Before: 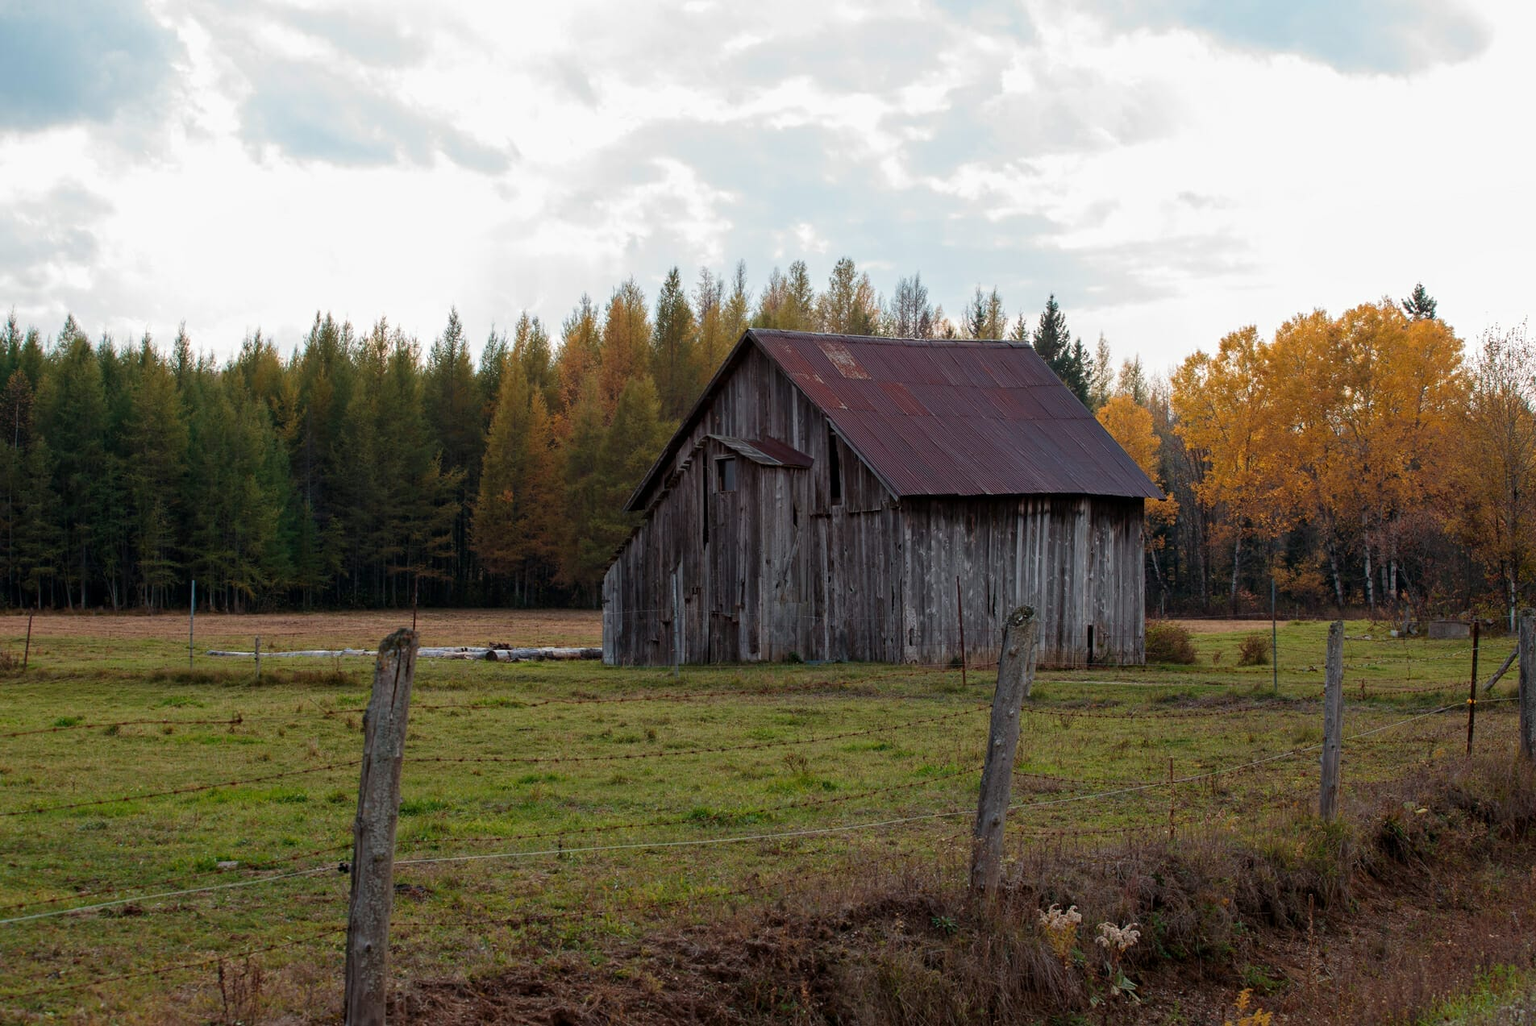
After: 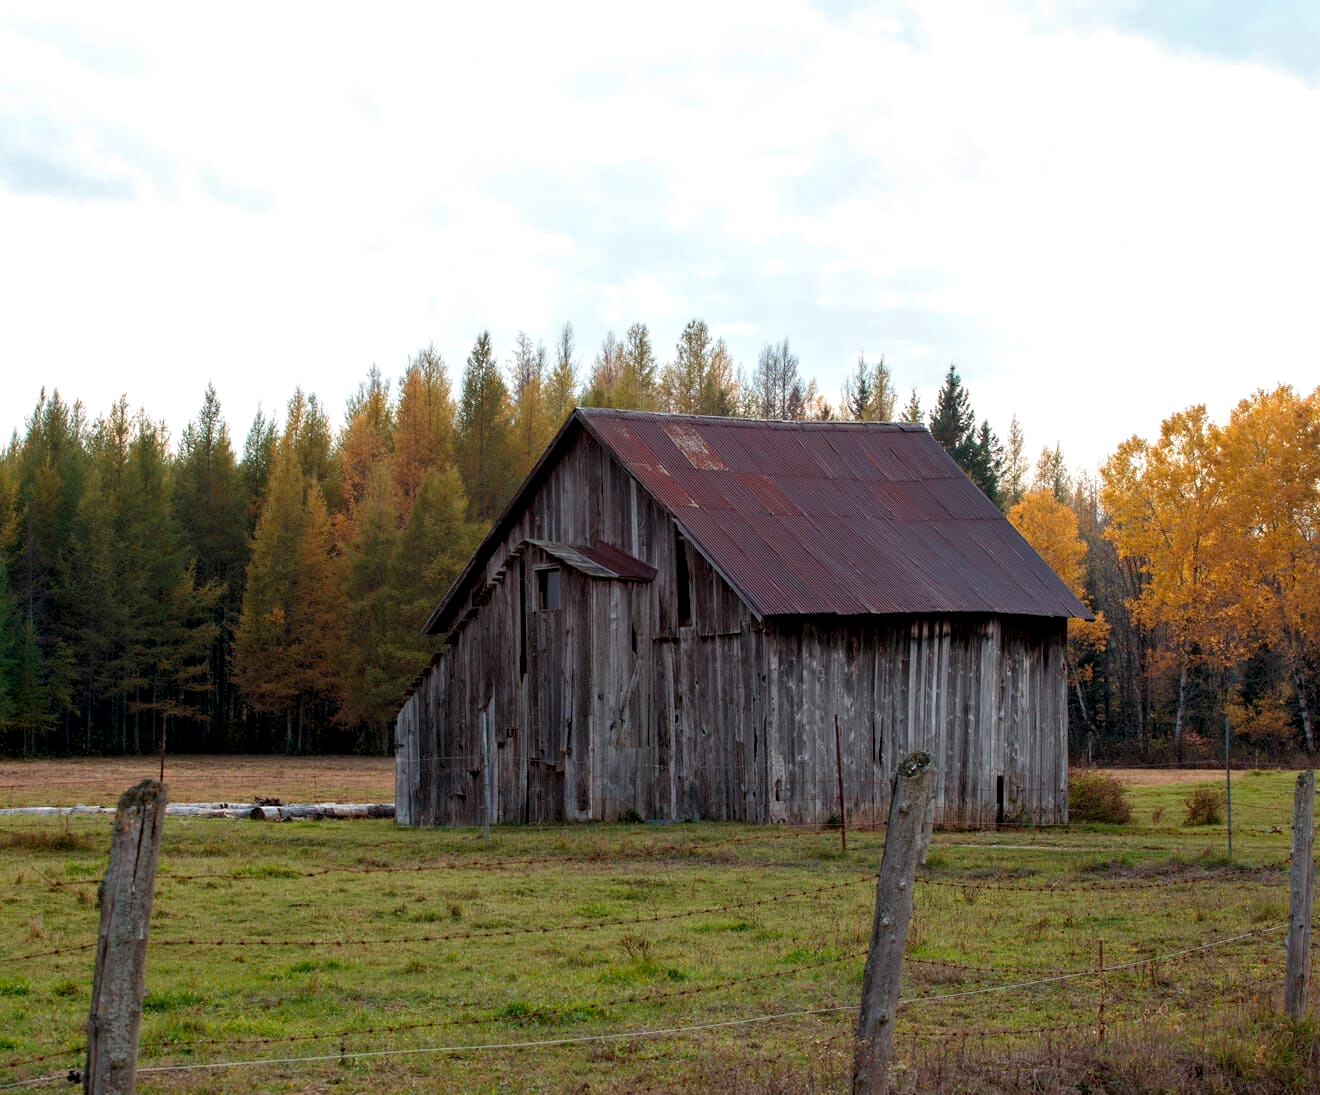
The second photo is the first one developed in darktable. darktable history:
crop: left 18.479%, right 12.2%, bottom 13.971%
exposure: black level correction 0.003, exposure 0.383 EV, compensate highlight preservation false
